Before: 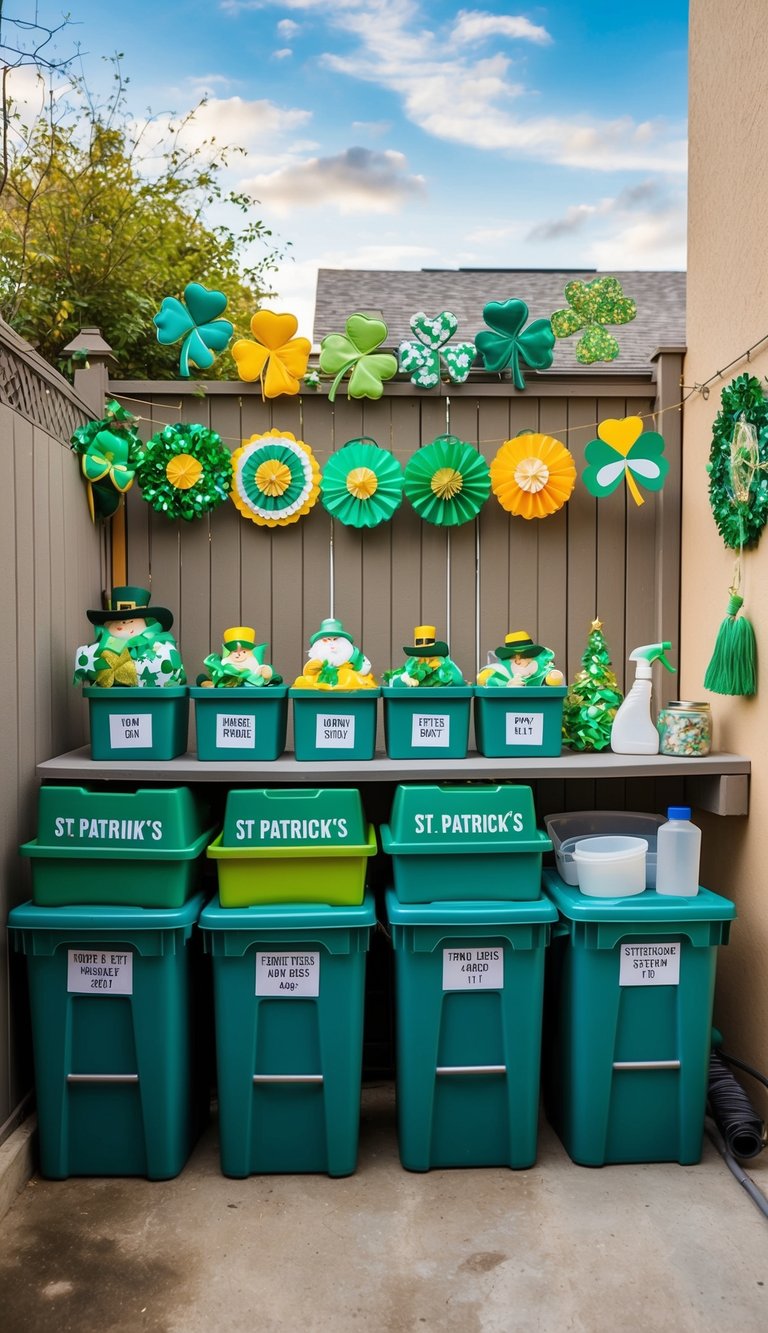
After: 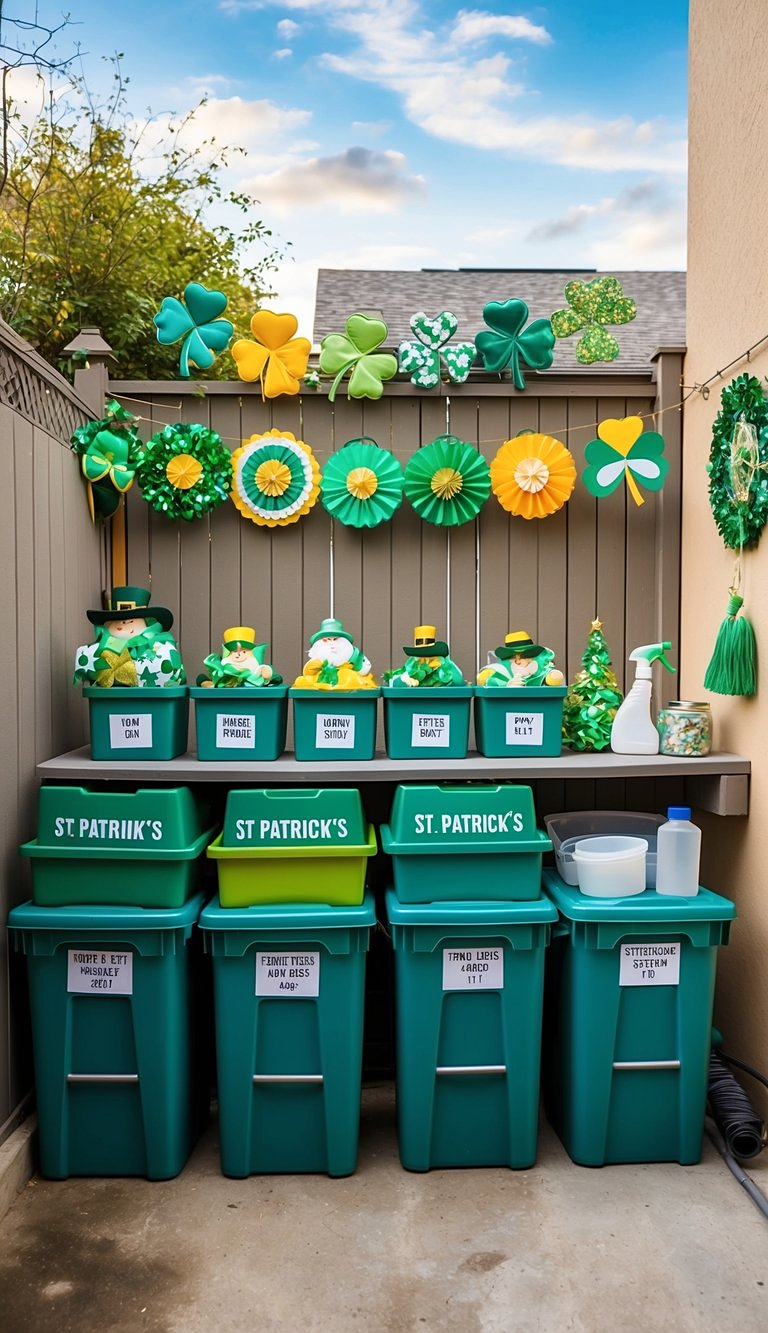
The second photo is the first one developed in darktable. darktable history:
sharpen: amount 0.206
shadows and highlights: shadows -0.412, highlights 39.54
